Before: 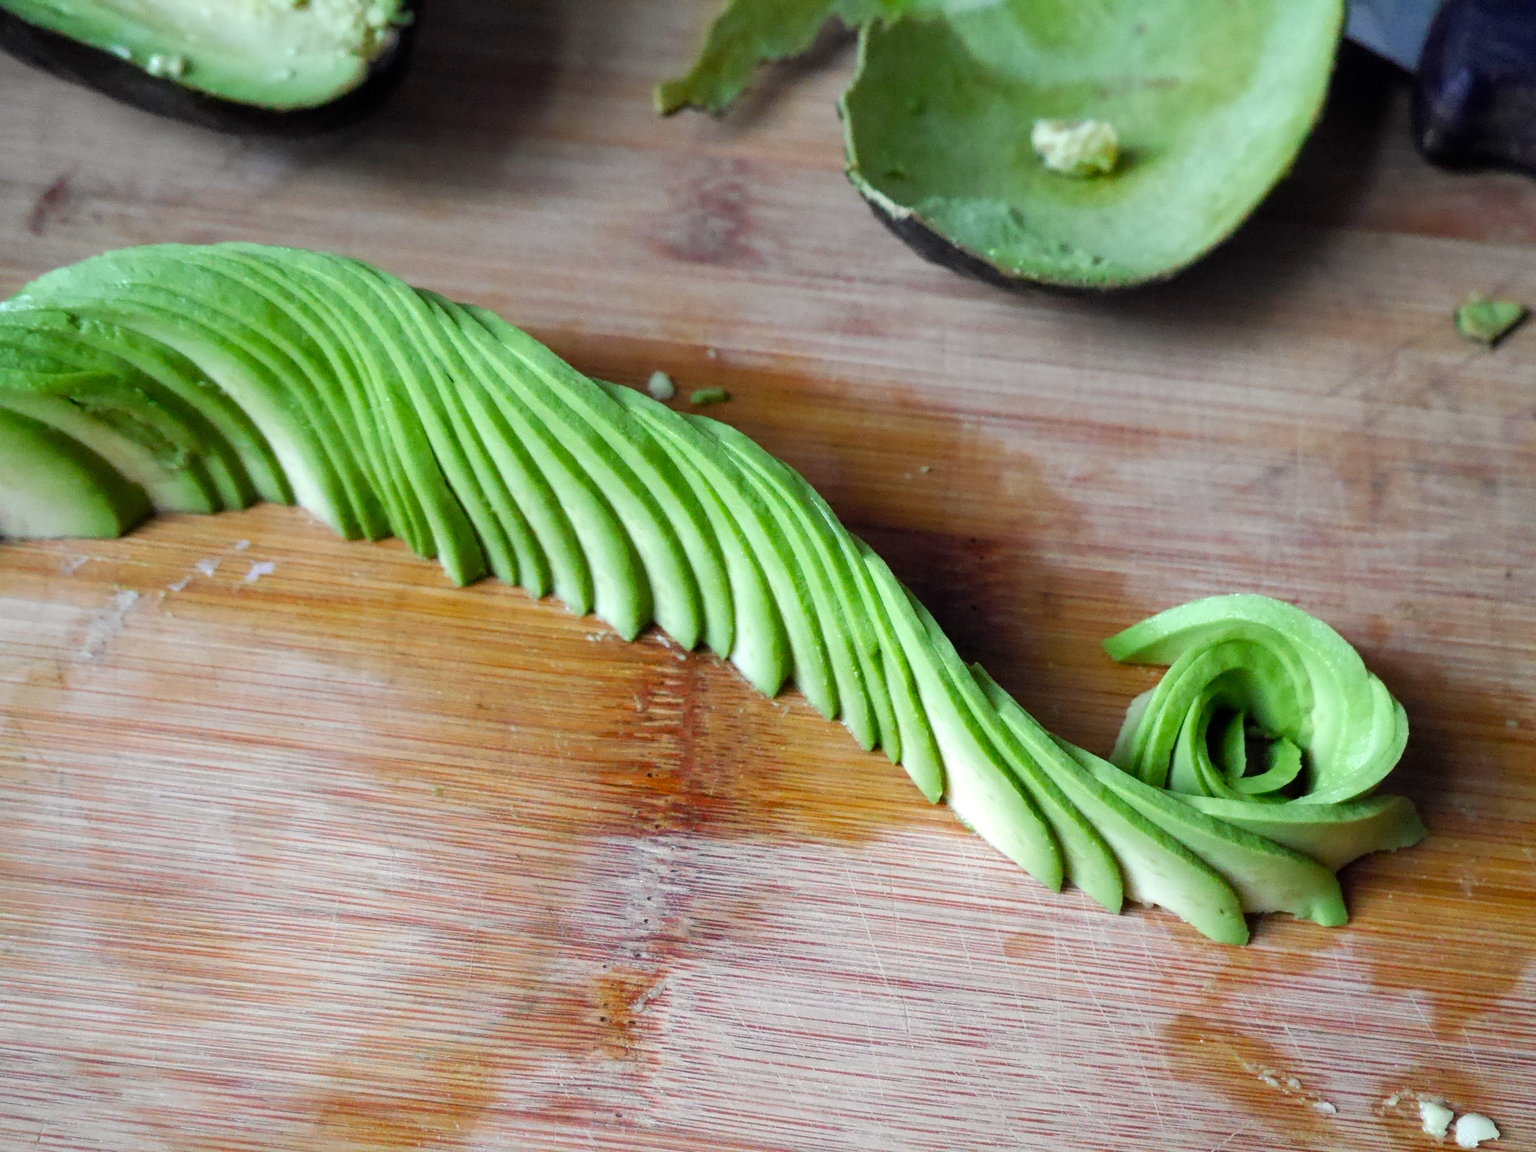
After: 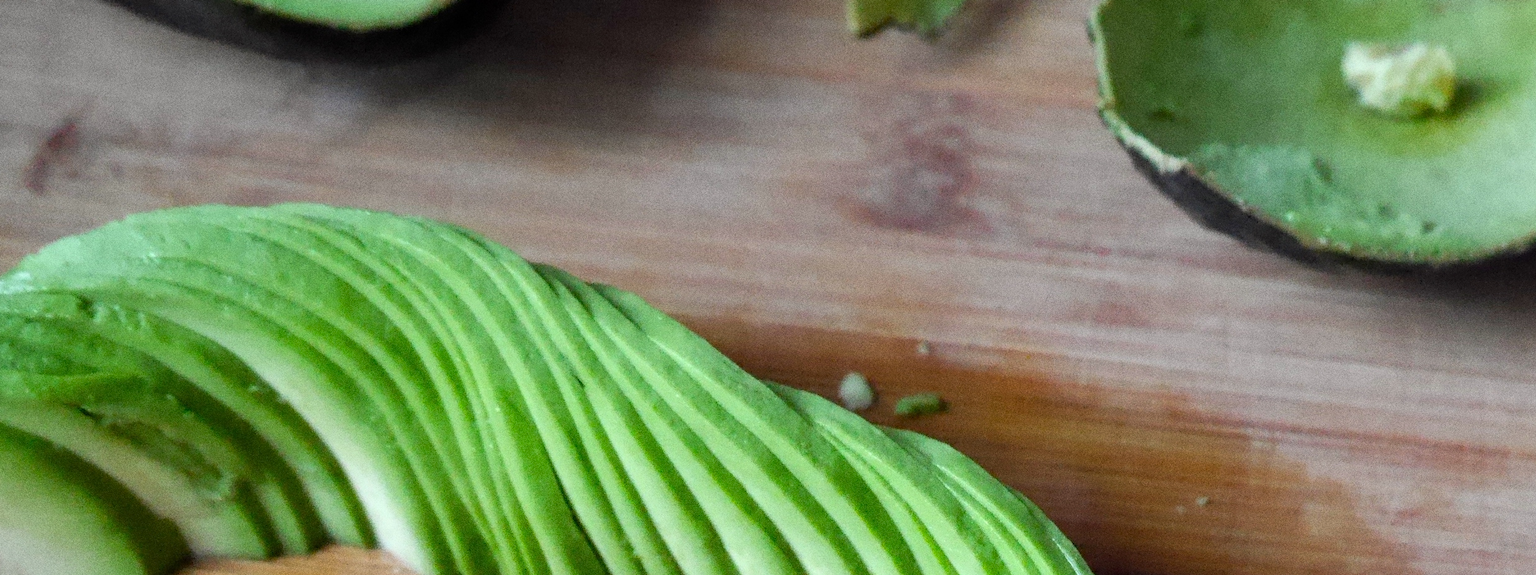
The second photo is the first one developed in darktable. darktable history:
white balance: emerald 1
grain: coarseness 0.09 ISO, strength 40%
crop: left 0.579%, top 7.627%, right 23.167%, bottom 54.275%
